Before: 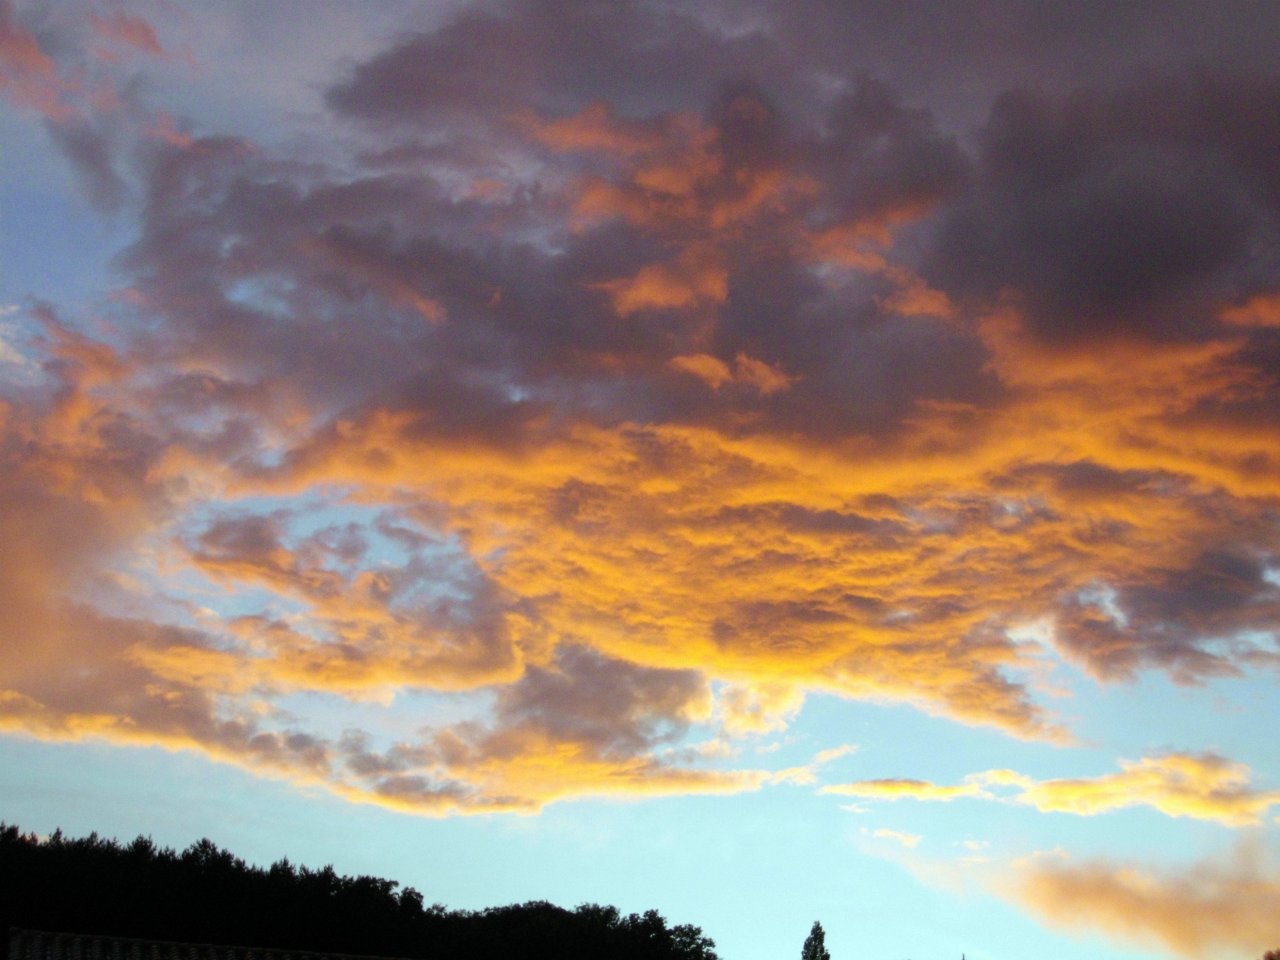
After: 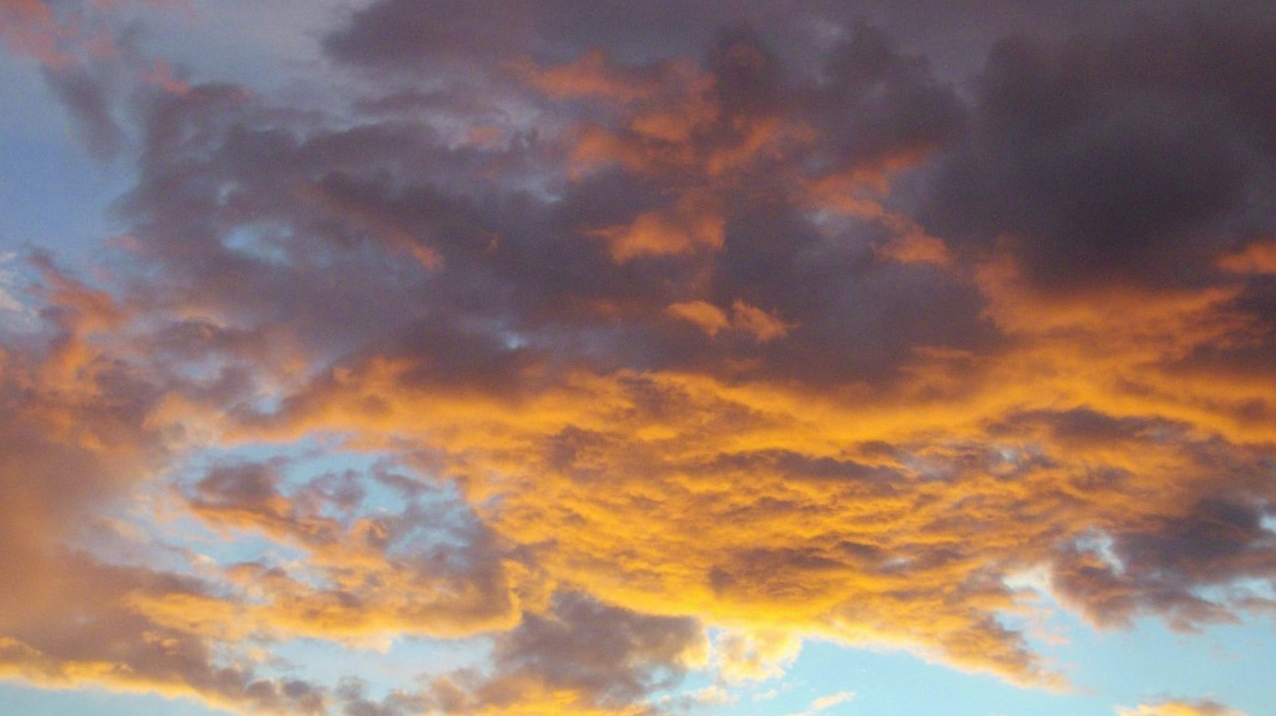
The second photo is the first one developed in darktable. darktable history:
crop: left 0.3%, top 5.542%, bottom 19.805%
